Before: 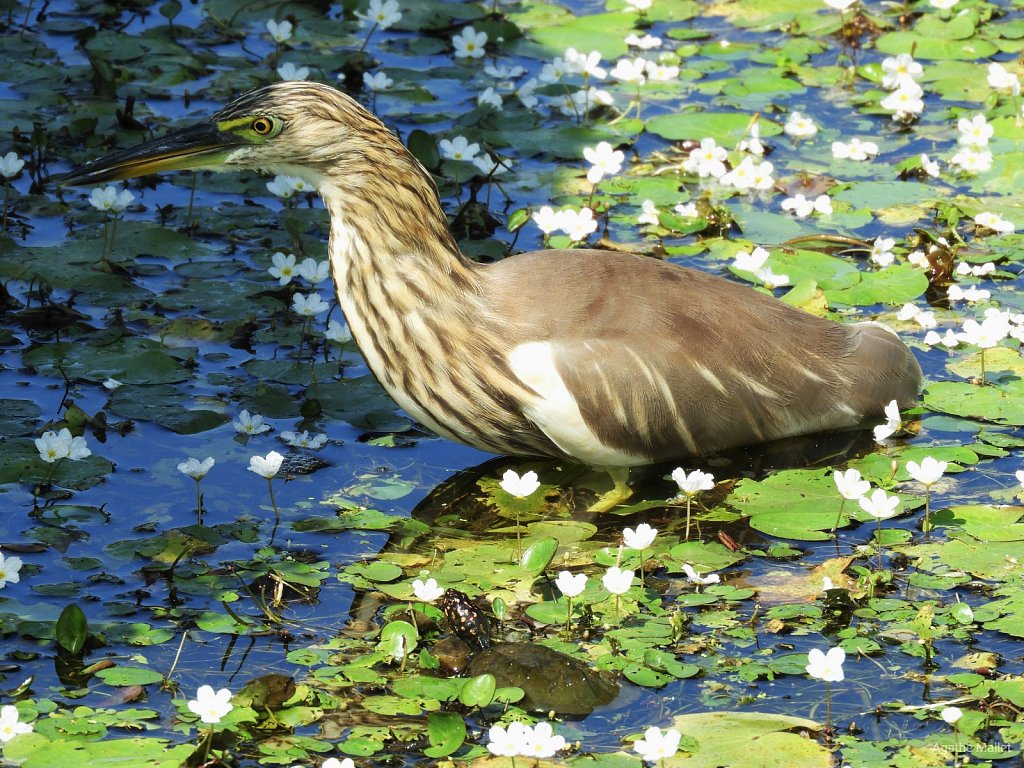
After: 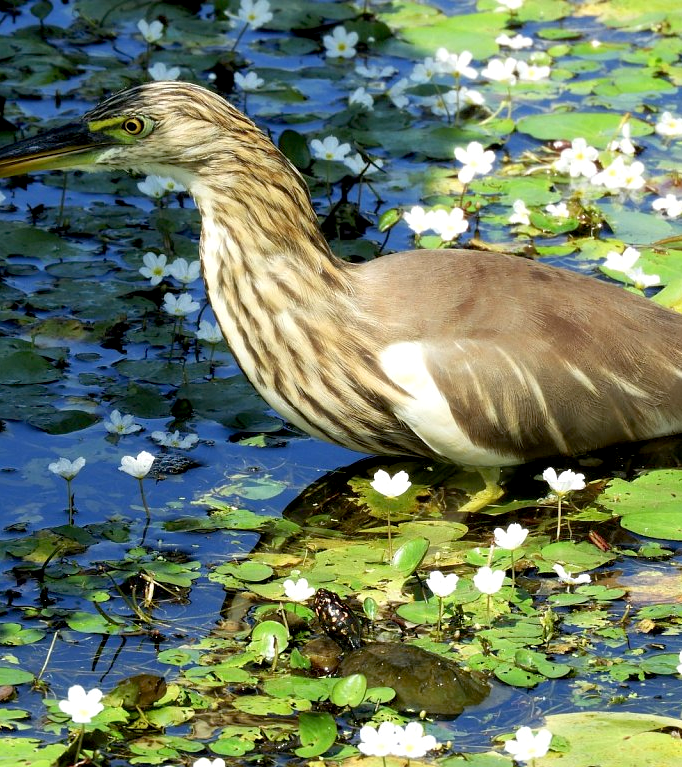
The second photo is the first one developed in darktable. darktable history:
crop and rotate: left 12.648%, right 20.685%
tone equalizer: on, module defaults
exposure: black level correction 0.009, exposure 0.119 EV, compensate highlight preservation false
